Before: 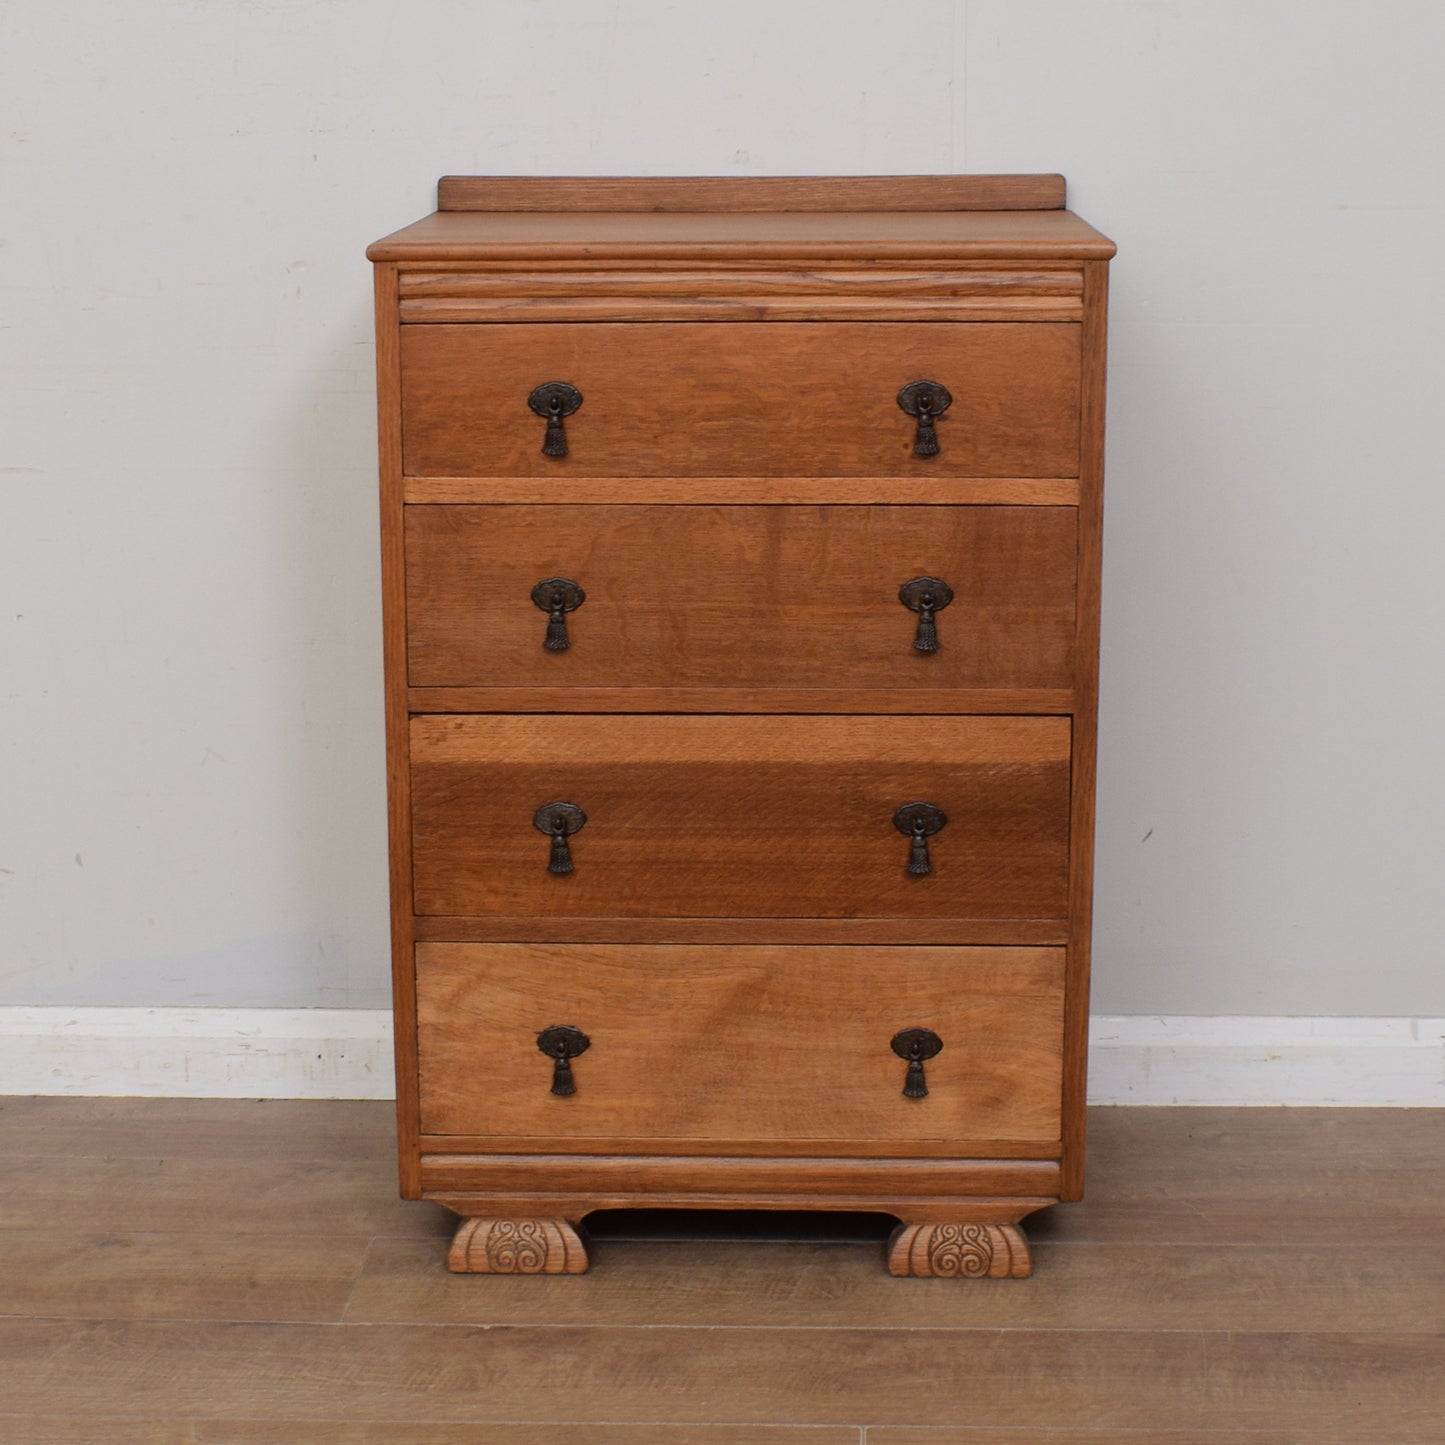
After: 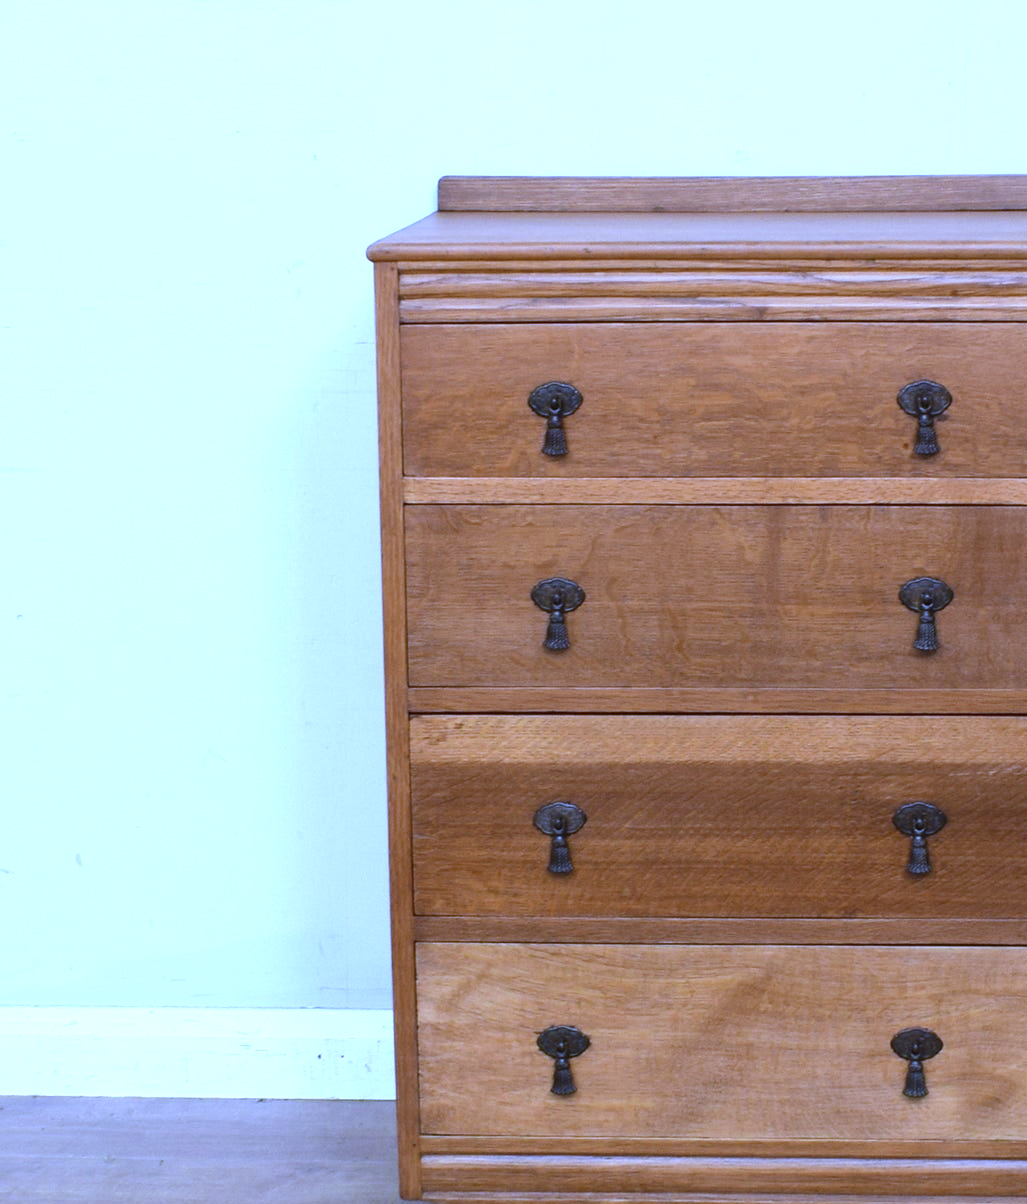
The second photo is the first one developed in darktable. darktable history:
white balance: red 0.766, blue 1.537
crop: right 28.885%, bottom 16.626%
exposure: black level correction 0, exposure 1.1 EV, compensate exposure bias true, compensate highlight preservation false
